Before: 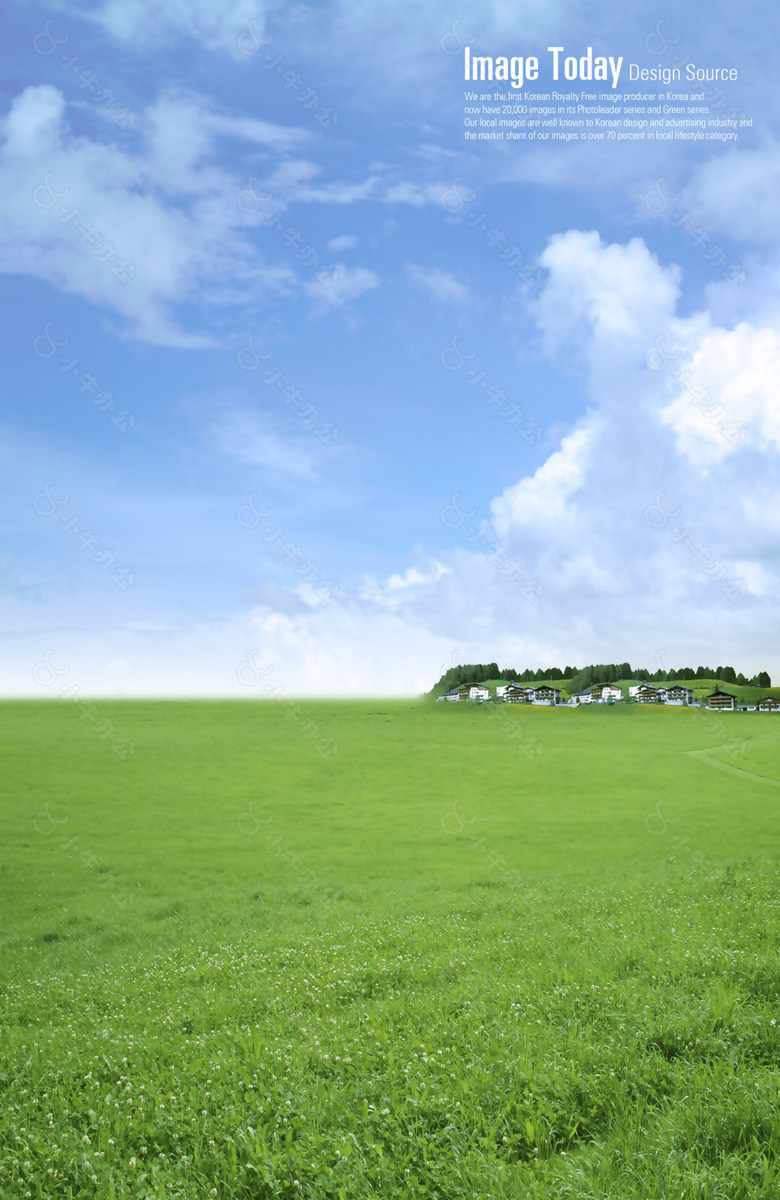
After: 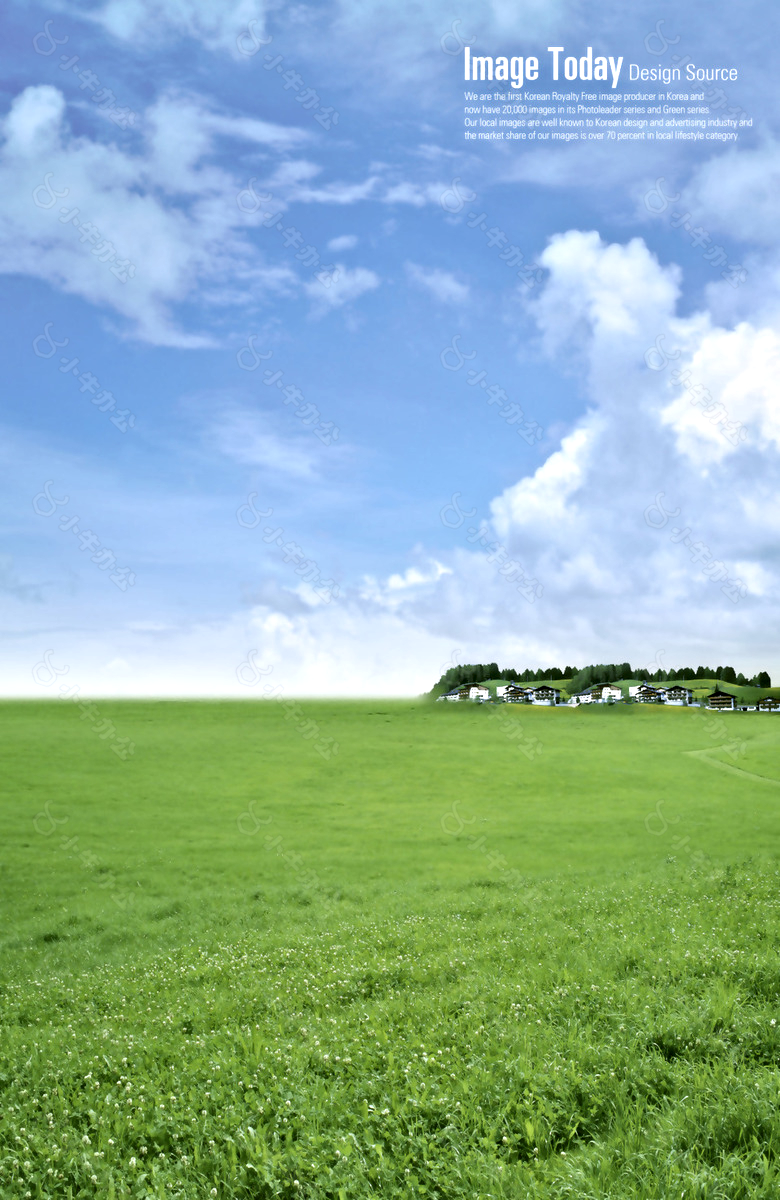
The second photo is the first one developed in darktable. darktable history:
tone equalizer: on, module defaults
contrast equalizer: y [[0.511, 0.558, 0.631, 0.632, 0.559, 0.512], [0.5 ×6], [0.507, 0.559, 0.627, 0.644, 0.647, 0.647], [0 ×6], [0 ×6]]
